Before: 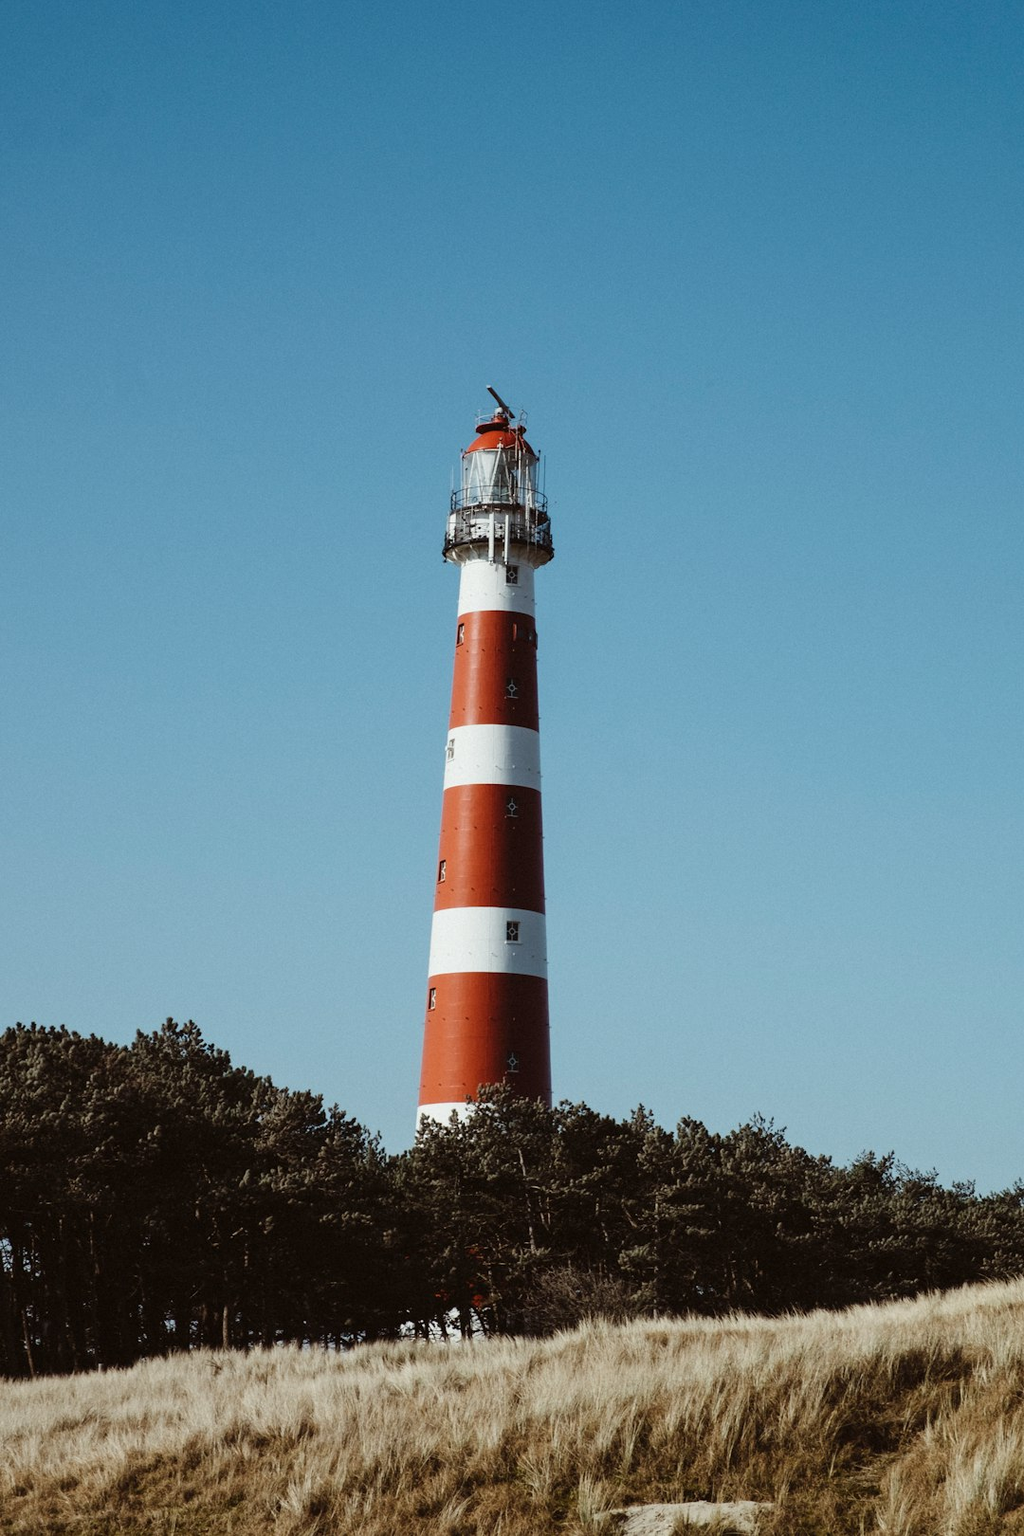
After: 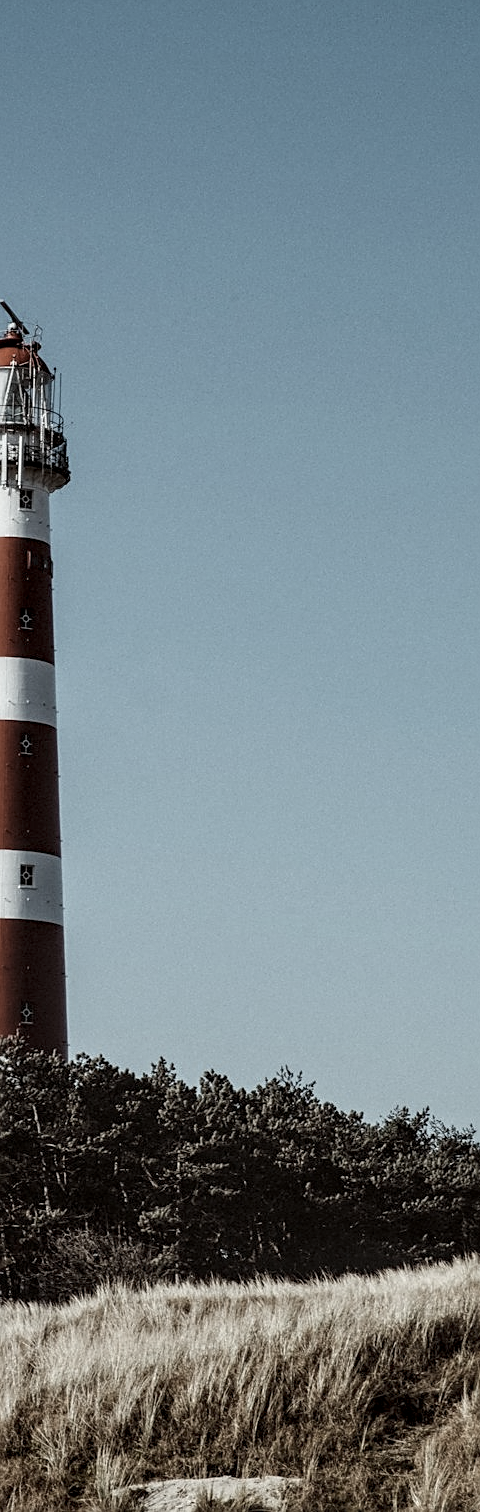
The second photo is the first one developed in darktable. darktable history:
color correction: saturation 0.5
local contrast: highlights 59%, detail 145%
sharpen: on, module defaults
crop: left 47.628%, top 6.643%, right 7.874%
